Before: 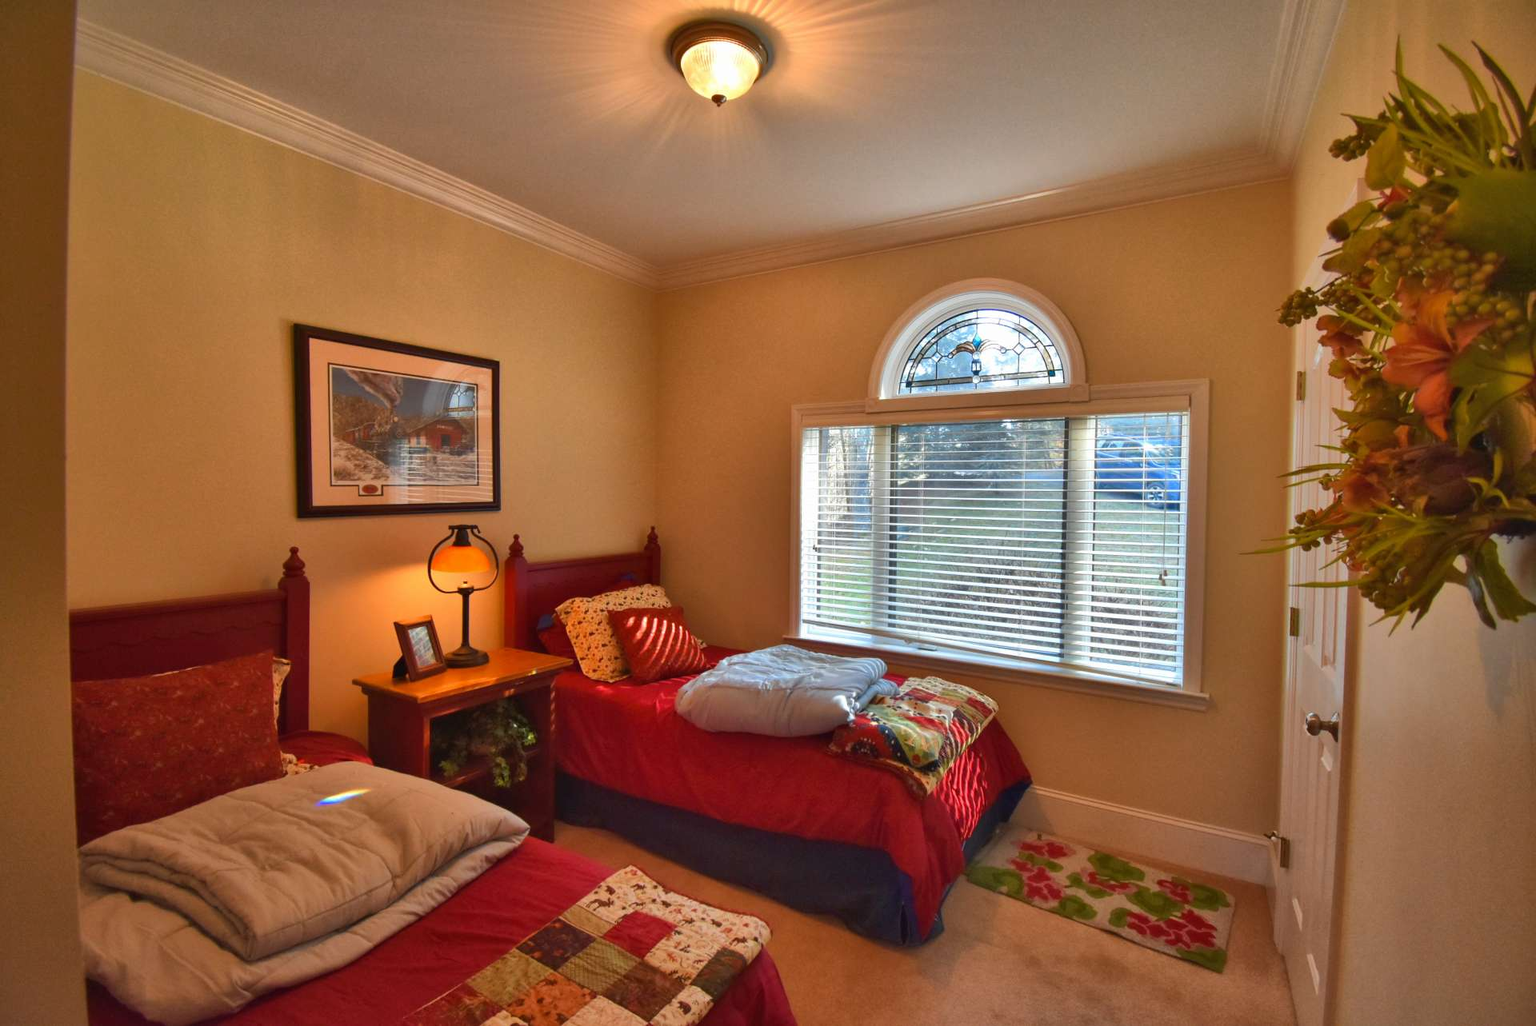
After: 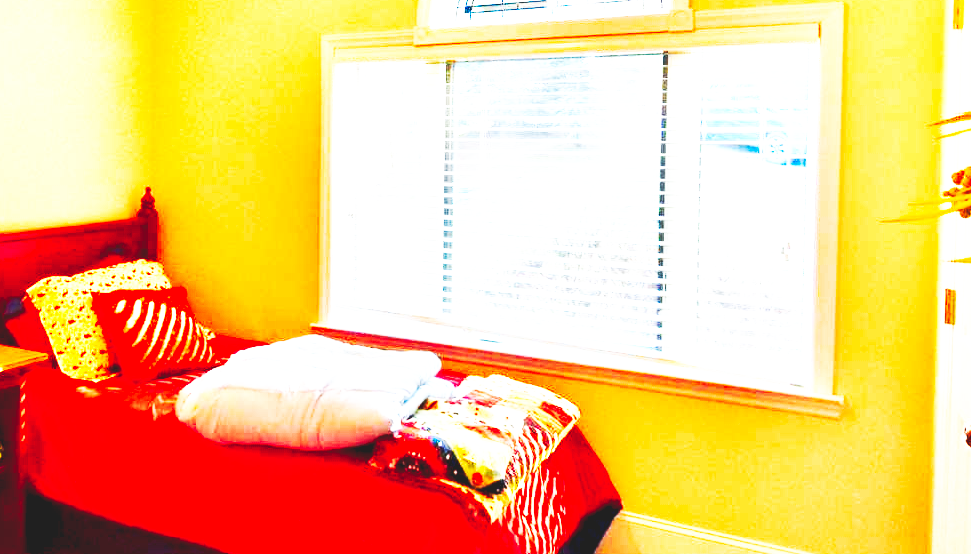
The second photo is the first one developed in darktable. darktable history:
base curve: curves: ch0 [(0, 0.015) (0.085, 0.116) (0.134, 0.298) (0.19, 0.545) (0.296, 0.764) (0.599, 0.982) (1, 1)], preserve colors none
exposure: black level correction 0.014, exposure 1.796 EV, compensate exposure bias true, compensate highlight preservation false
crop: left 34.793%, top 36.749%, right 14.619%, bottom 20.06%
